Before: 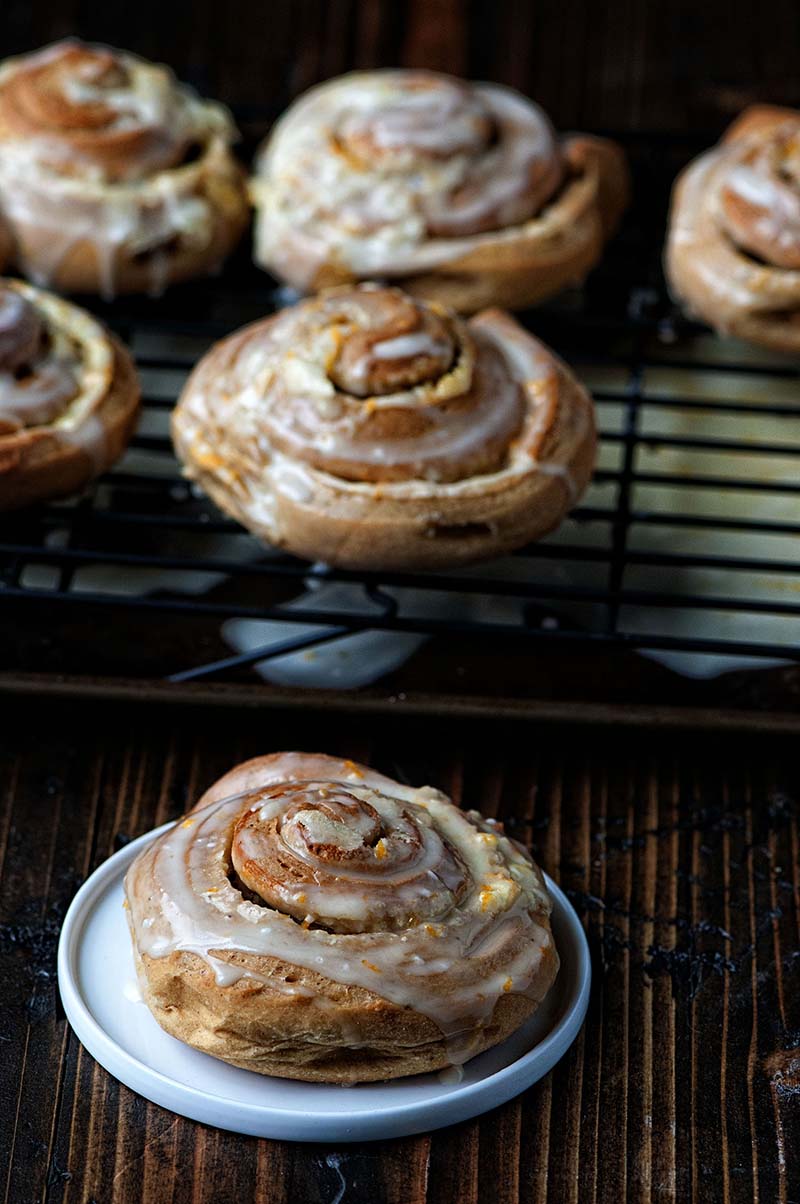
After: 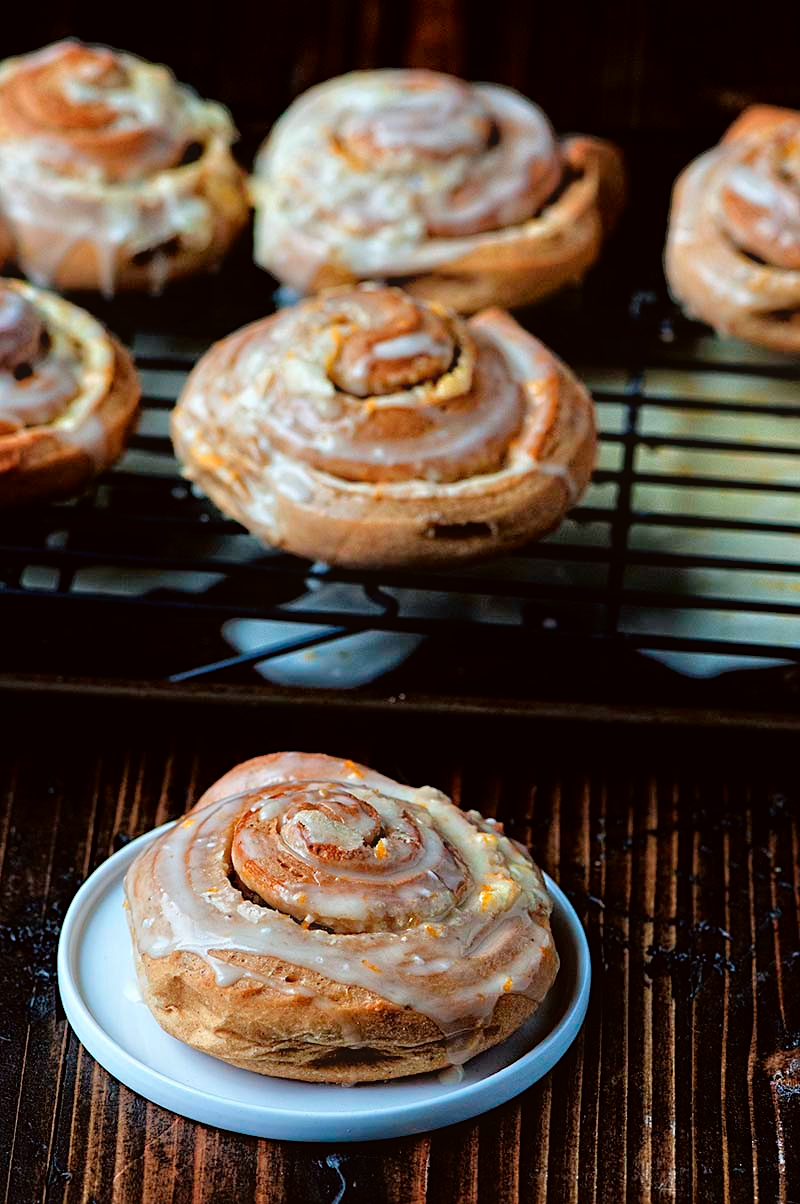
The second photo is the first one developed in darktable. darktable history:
white balance: emerald 1
color correction: highlights a* -2.73, highlights b* -2.09, shadows a* 2.41, shadows b* 2.73
tone equalizer: -7 EV 0.15 EV, -6 EV 0.6 EV, -5 EV 1.15 EV, -4 EV 1.33 EV, -3 EV 1.15 EV, -2 EV 0.6 EV, -1 EV 0.15 EV, mask exposure compensation -0.5 EV
contrast equalizer: octaves 7, y [[0.6 ×6], [0.55 ×6], [0 ×6], [0 ×6], [0 ×6]], mix -0.3
sharpen: amount 0.2
